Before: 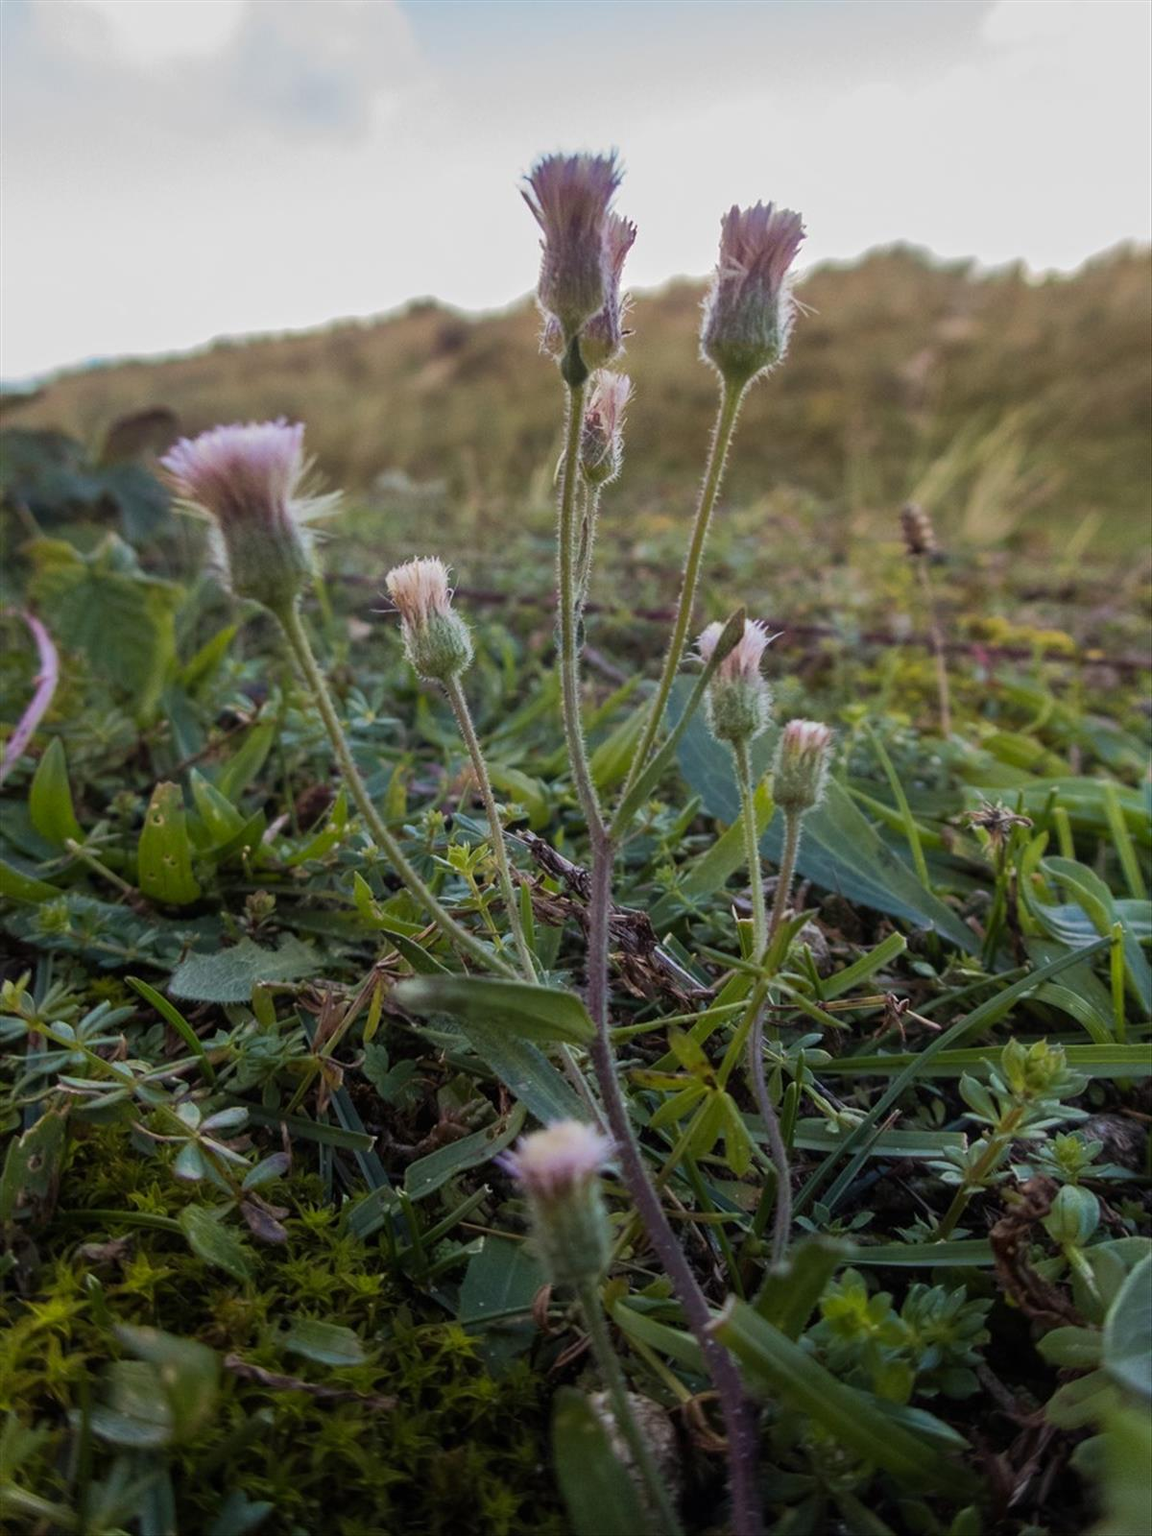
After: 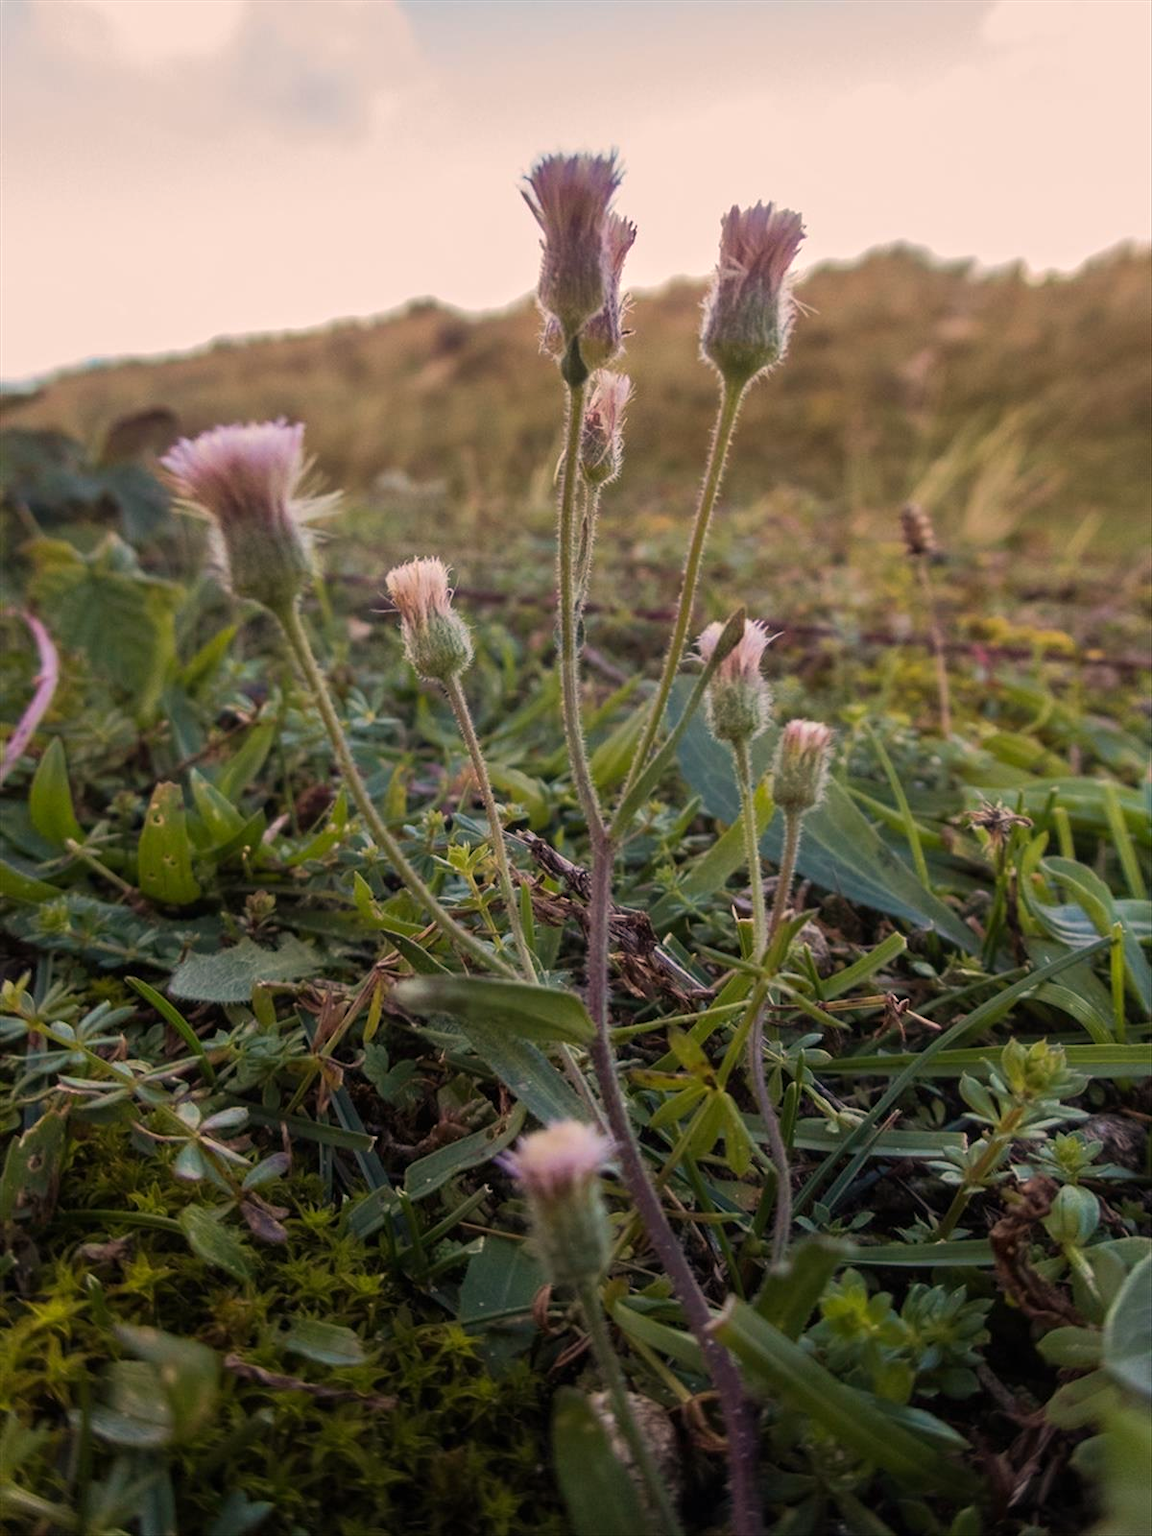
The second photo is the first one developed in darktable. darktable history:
white balance: red 1.127, blue 0.943
tone equalizer: on, module defaults
